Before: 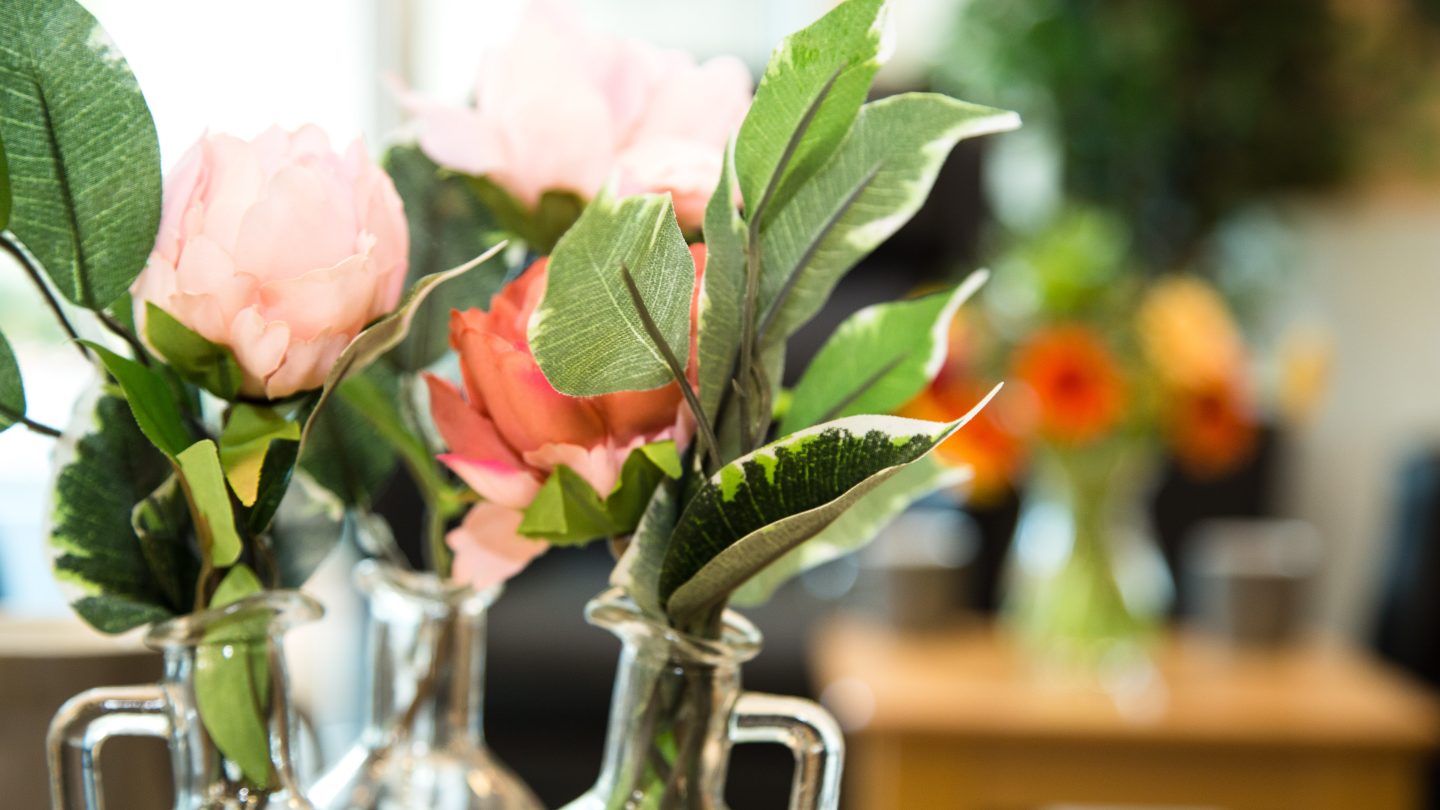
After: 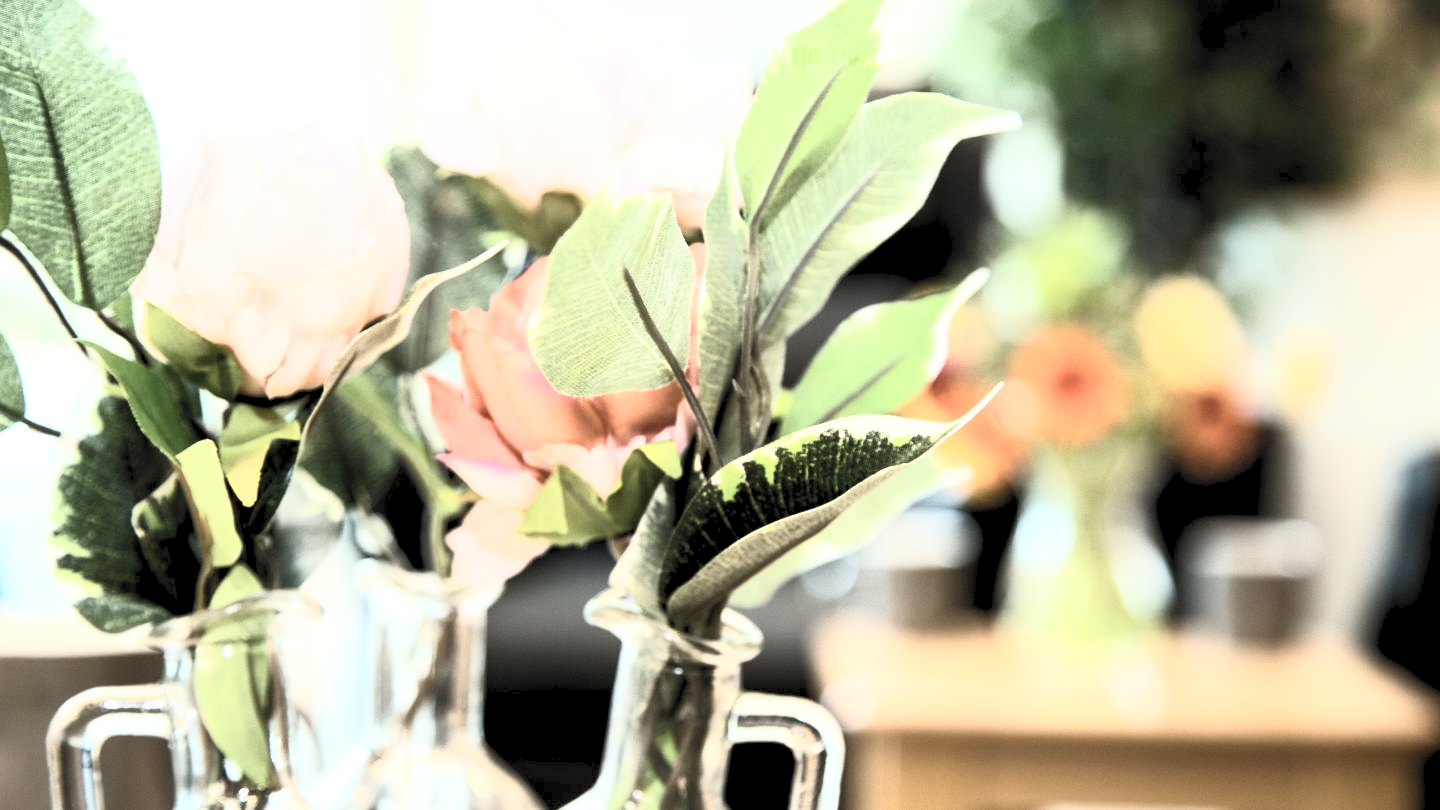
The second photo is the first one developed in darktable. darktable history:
contrast brightness saturation: contrast 0.57, brightness 0.57, saturation -0.34
rgb levels: levels [[0.01, 0.419, 0.839], [0, 0.5, 1], [0, 0.5, 1]]
